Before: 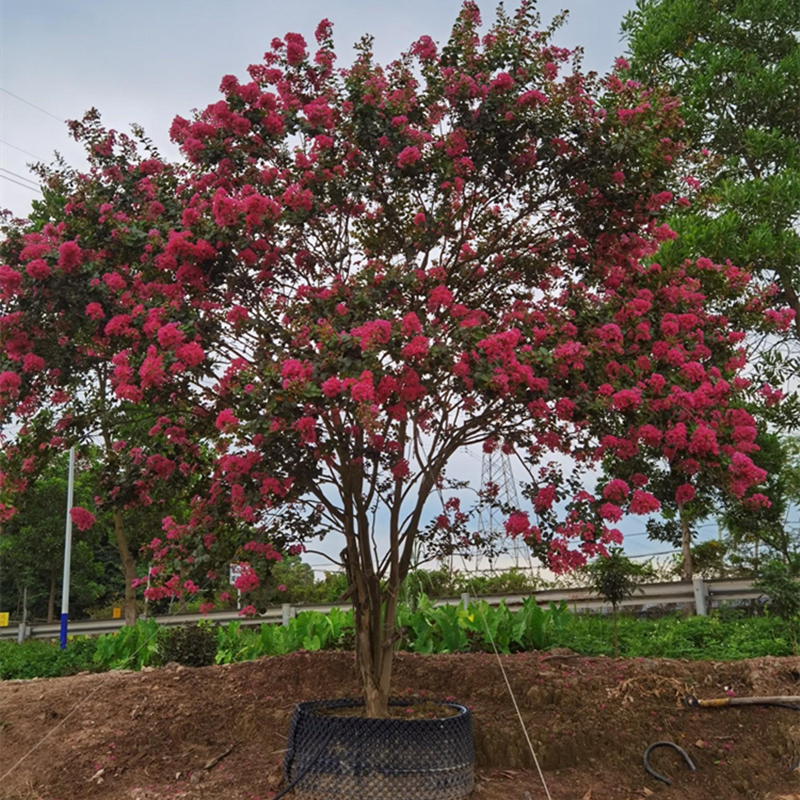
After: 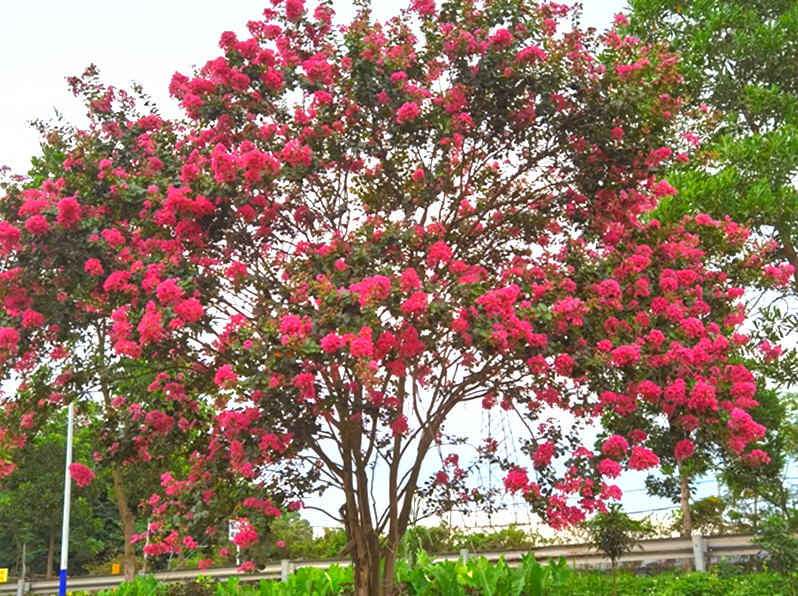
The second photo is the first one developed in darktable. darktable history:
crop: left 0.248%, top 5.525%, bottom 19.876%
exposure: black level correction 0, exposure 1.282 EV, compensate highlight preservation false
shadows and highlights: on, module defaults
color balance rgb: linear chroma grading › global chroma 9.773%, perceptual saturation grading › global saturation -1.691%, perceptual saturation grading › highlights -7.225%, perceptual saturation grading › mid-tones 7.576%, perceptual saturation grading › shadows 3.816%, global vibrance 20%
